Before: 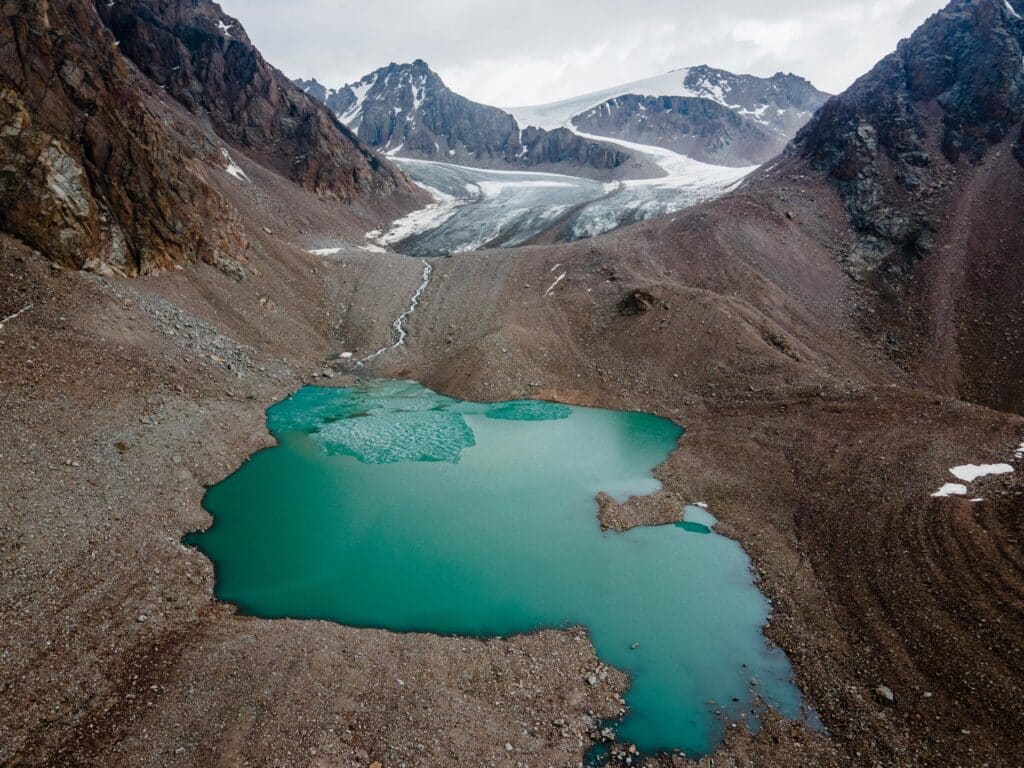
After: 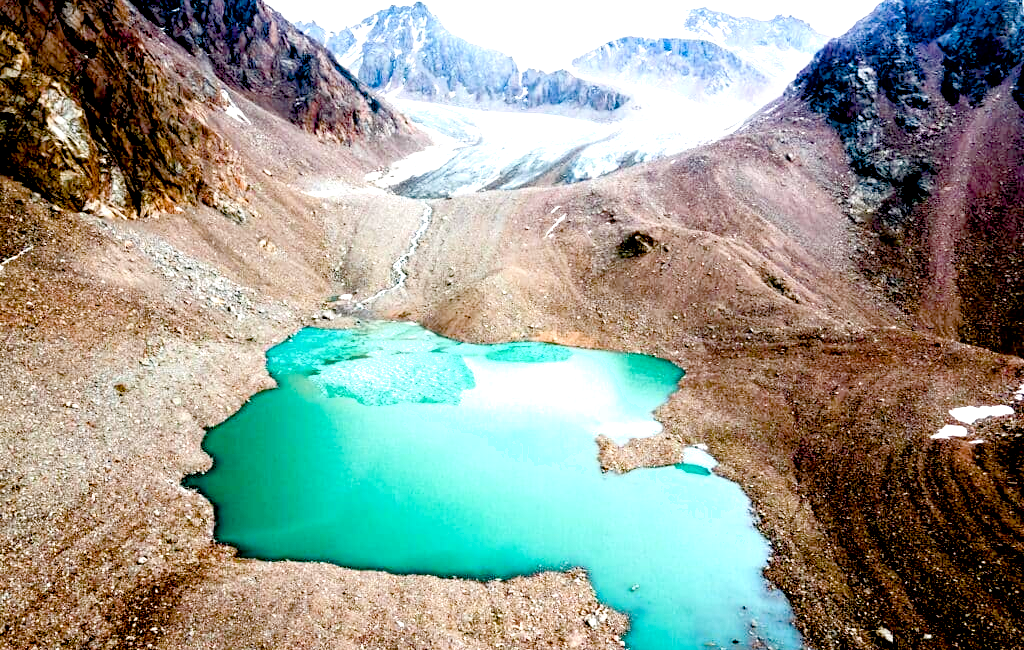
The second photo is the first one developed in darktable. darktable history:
tone equalizer: -8 EV -0.404 EV, -7 EV -0.4 EV, -6 EV -0.329 EV, -5 EV -0.191 EV, -3 EV 0.203 EV, -2 EV 0.31 EV, -1 EV 0.371 EV, +0 EV 0.409 EV, edges refinement/feathering 500, mask exposure compensation -1.57 EV, preserve details no
shadows and highlights: shadows 0.928, highlights 41.71
exposure: black level correction 0.014, exposure 1.777 EV, compensate highlight preservation false
color balance rgb: perceptual saturation grading › global saturation 20%, perceptual saturation grading › highlights -25.707%, perceptual saturation grading › shadows 50.523%, contrast -9.855%
crop: top 7.611%, bottom 7.666%
